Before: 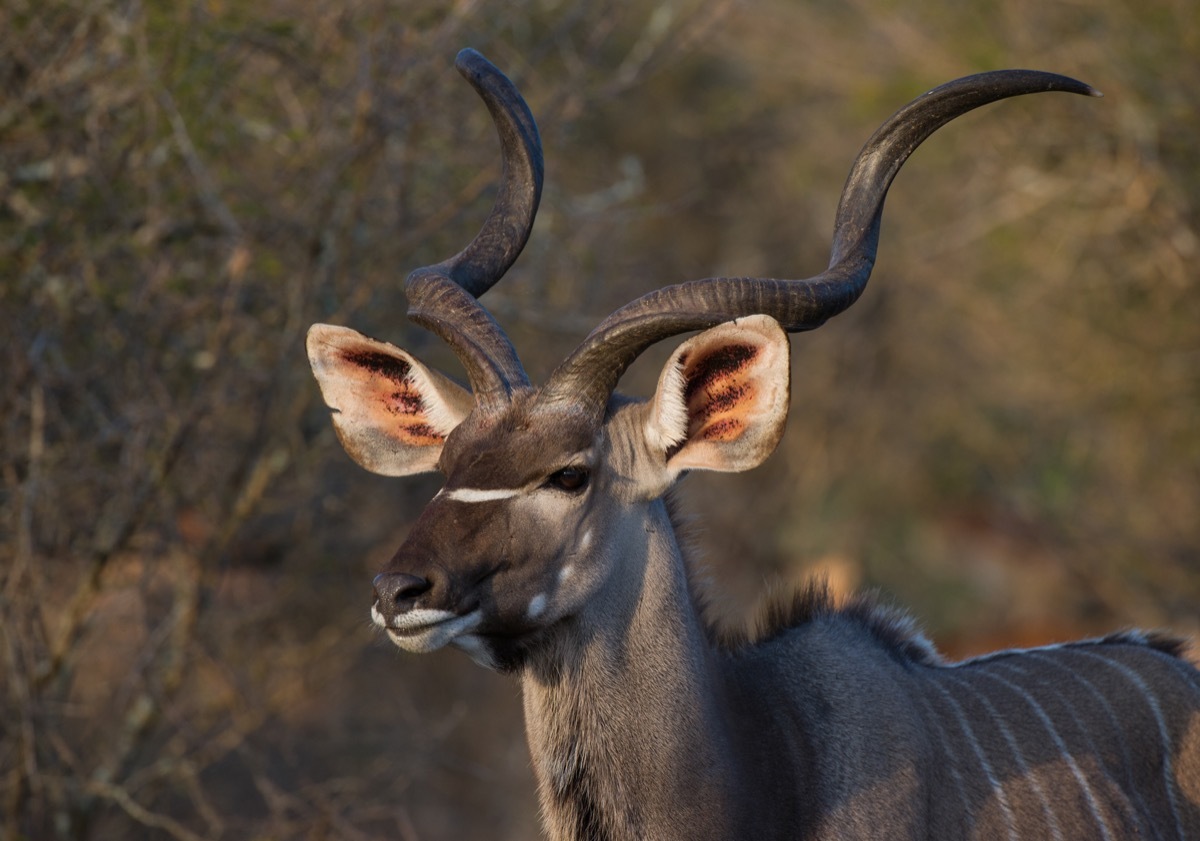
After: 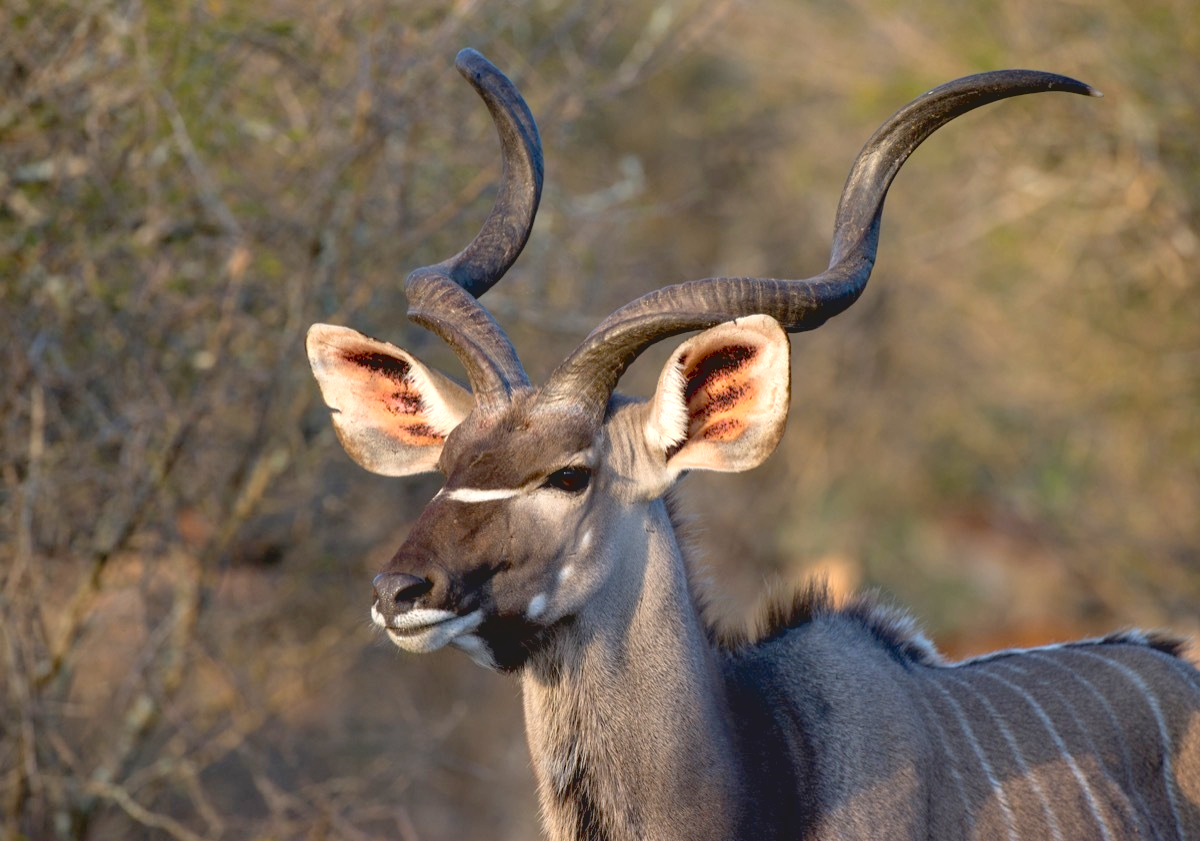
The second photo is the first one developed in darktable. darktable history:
exposure: black level correction 0.01, exposure 1 EV, compensate highlight preservation false
contrast brightness saturation: contrast -0.15, brightness 0.05, saturation -0.12
